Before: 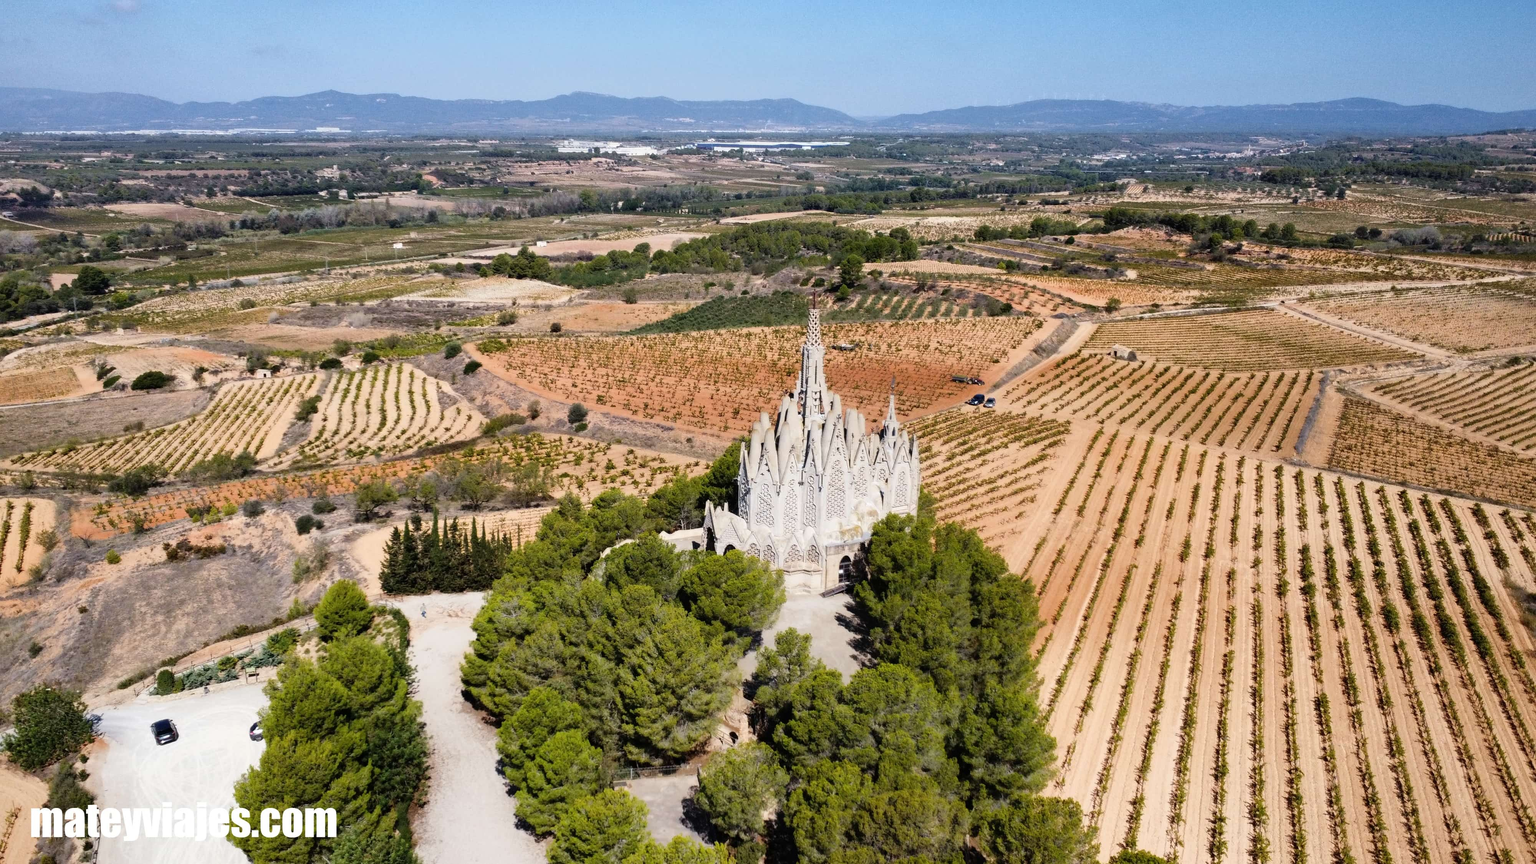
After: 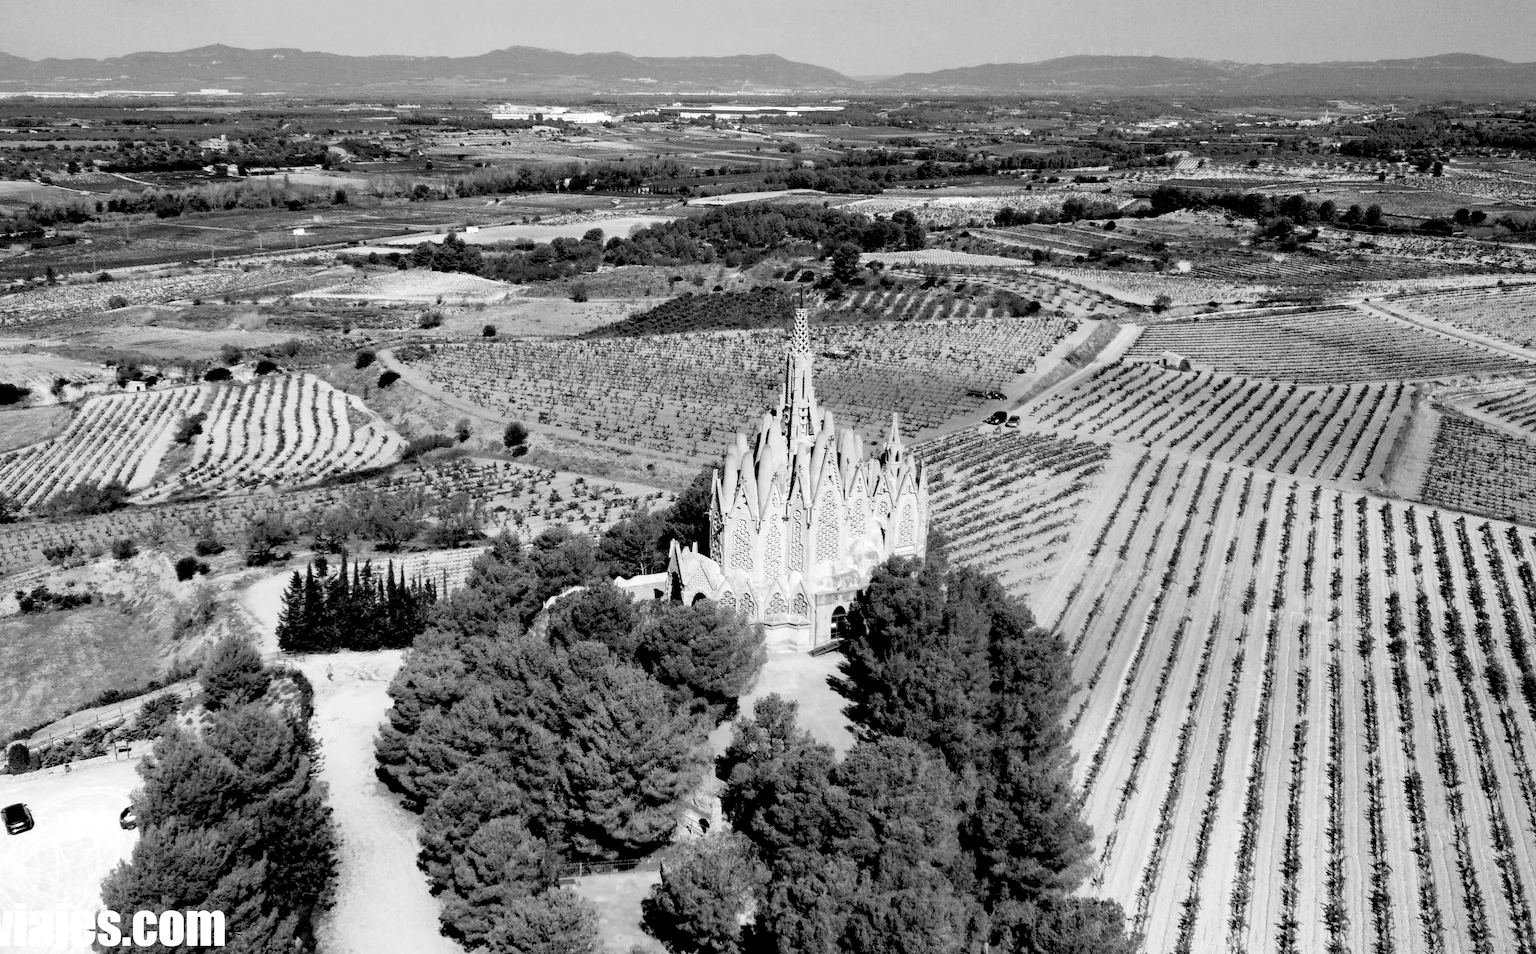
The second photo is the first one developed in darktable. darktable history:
crop: left 9.807%, top 6.259%, right 7.334%, bottom 2.177%
rgb levels: levels [[0.034, 0.472, 0.904], [0, 0.5, 1], [0, 0.5, 1]]
monochrome: on, module defaults
